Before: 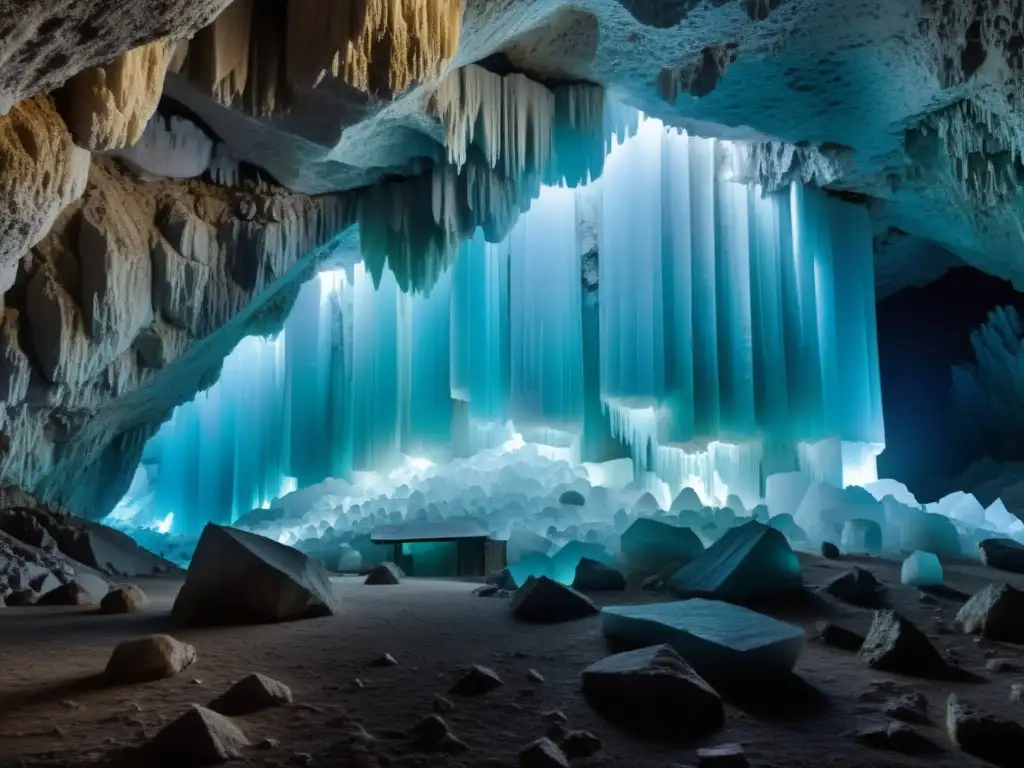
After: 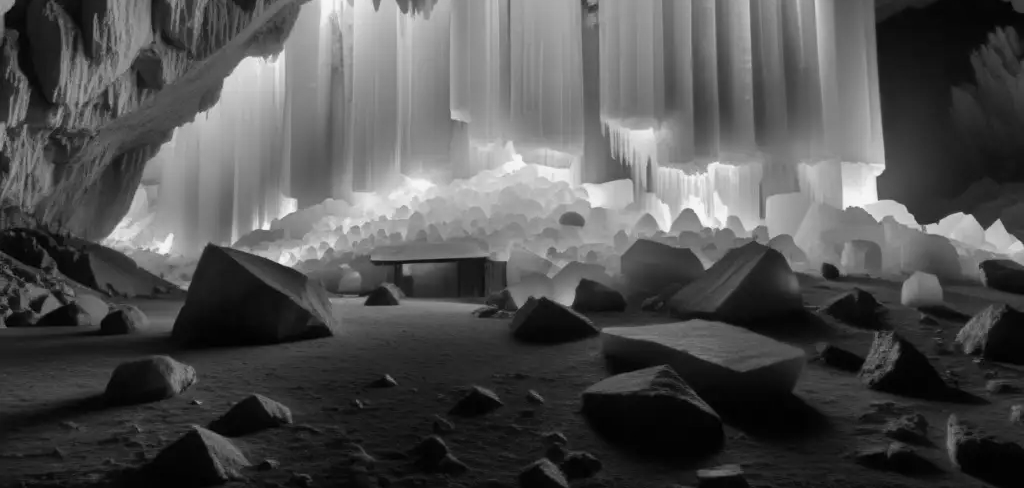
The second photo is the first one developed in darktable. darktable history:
crop and rotate: top 36.435%
white balance: red 1.123, blue 0.83
color calibration: output gray [0.25, 0.35, 0.4, 0], x 0.383, y 0.372, temperature 3905.17 K
